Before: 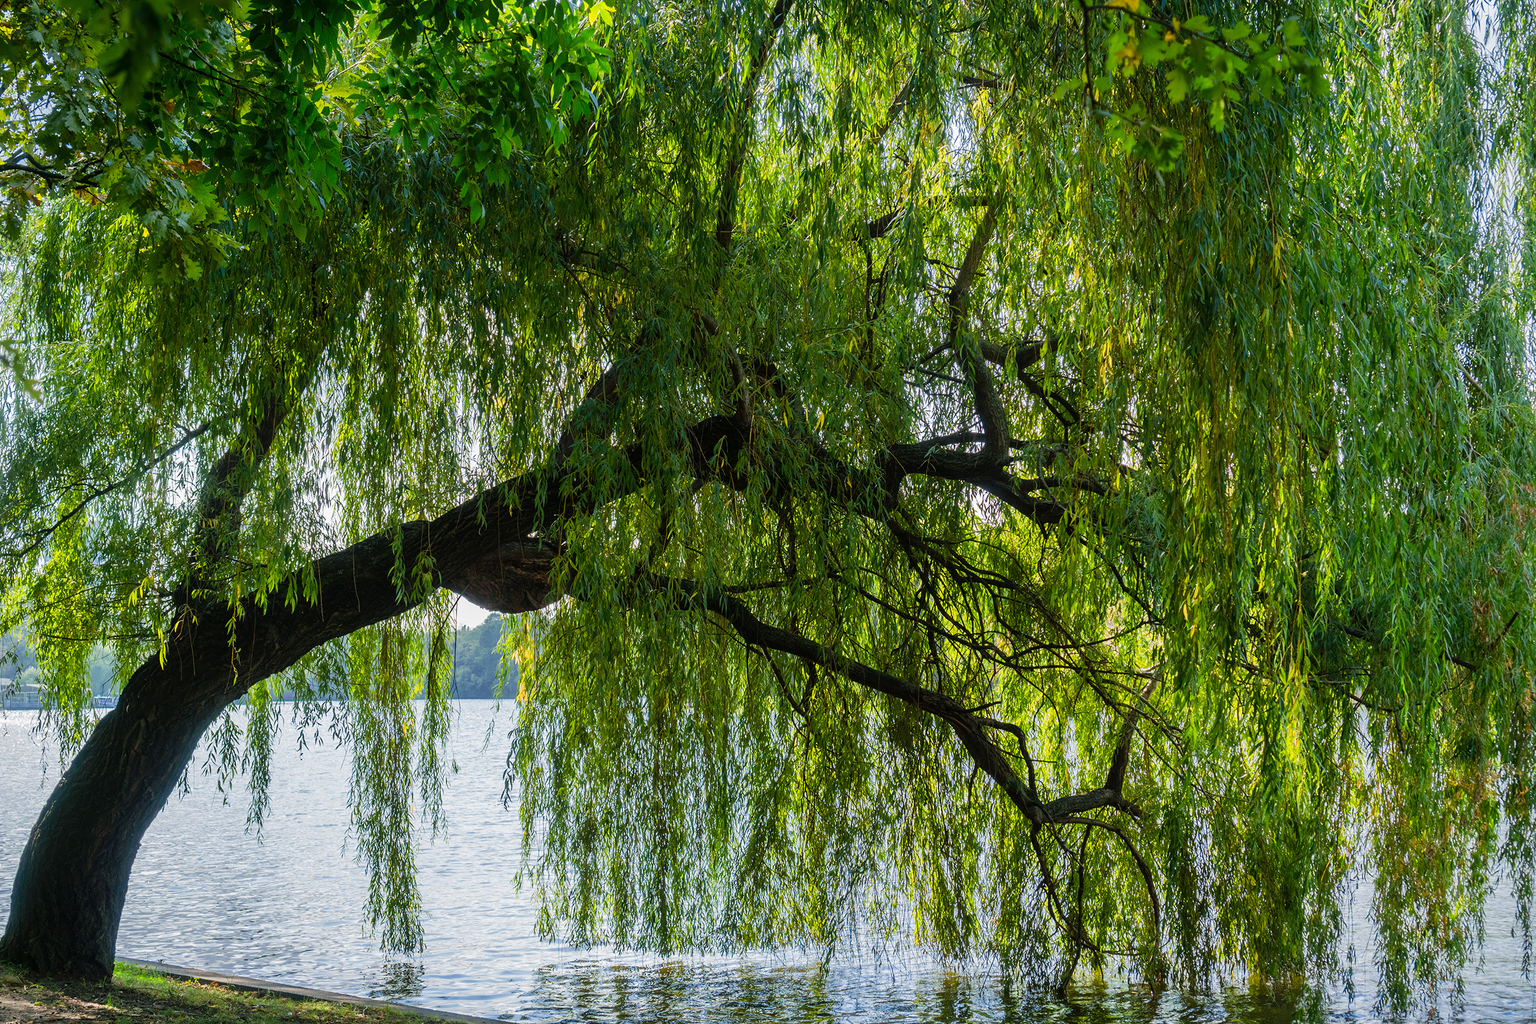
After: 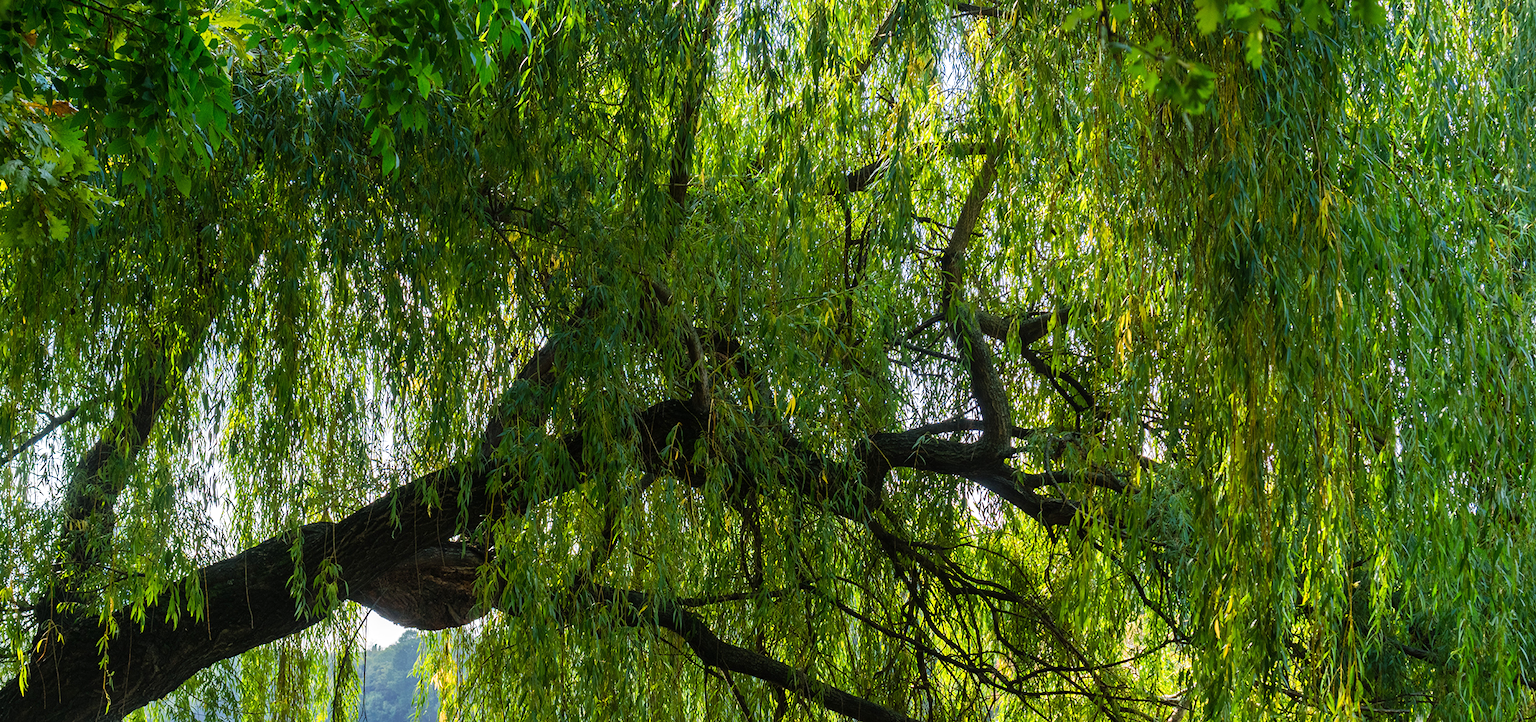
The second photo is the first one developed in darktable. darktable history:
exposure: exposure 0.2 EV, compensate highlight preservation false
crop and rotate: left 9.345%, top 7.22%, right 4.982%, bottom 32.331%
